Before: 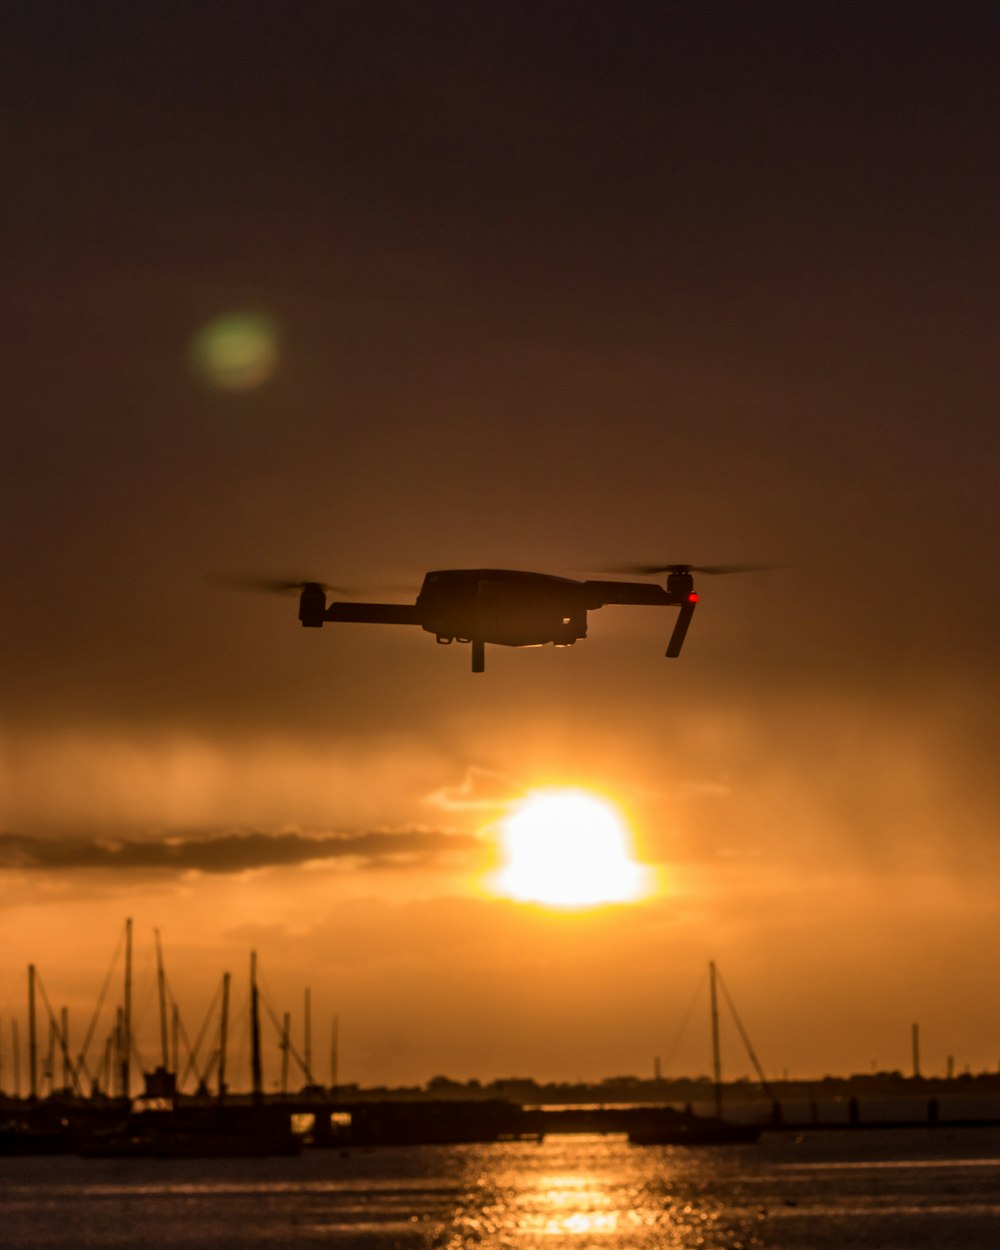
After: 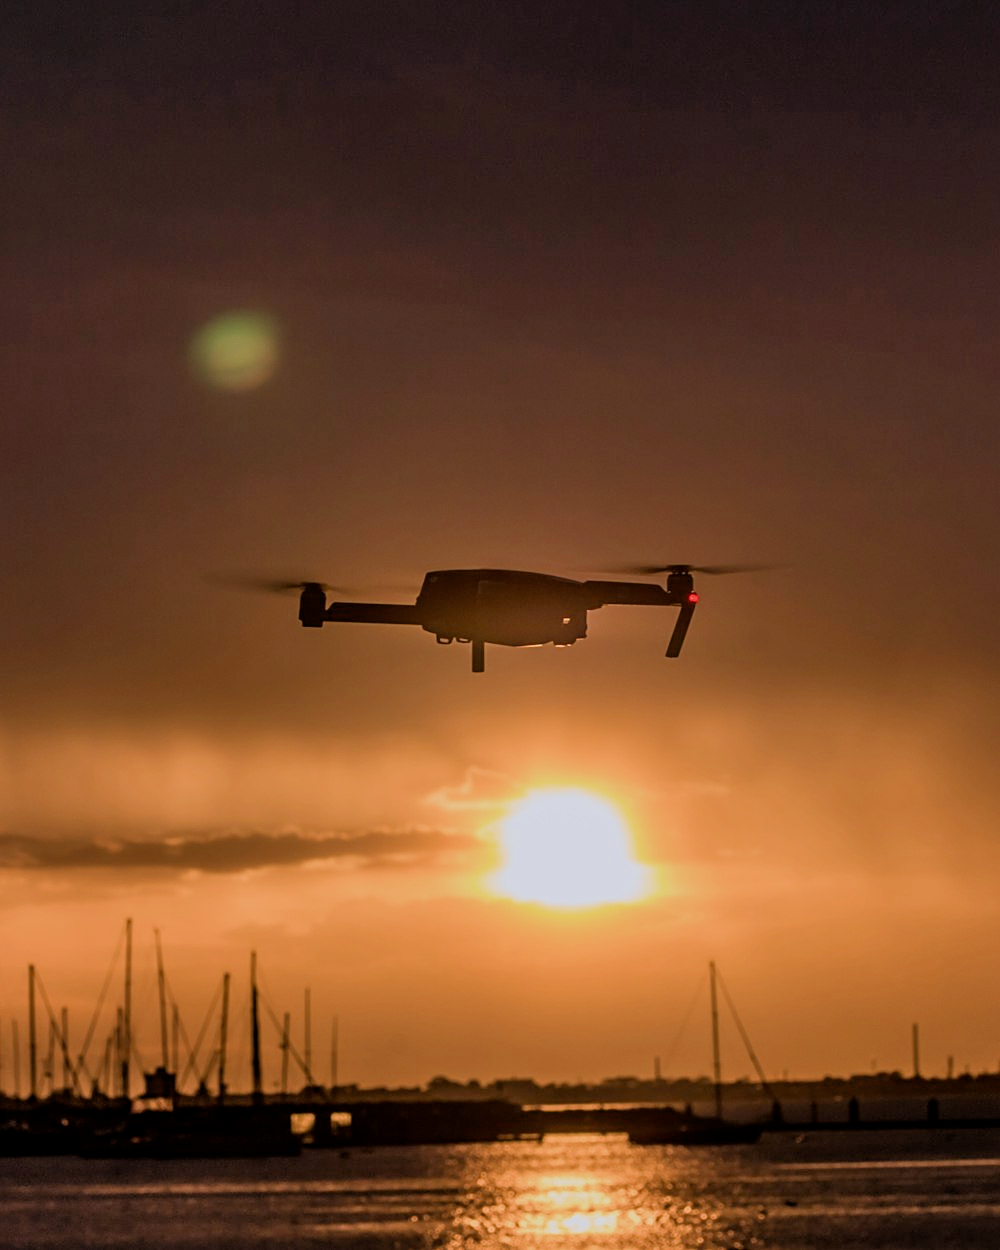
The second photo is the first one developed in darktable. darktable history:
sharpen: on, module defaults
filmic rgb: black relative exposure -8.79 EV, white relative exposure 4.98 EV, threshold 3 EV, target black luminance 0%, hardness 3.77, latitude 66.33%, contrast 0.822, shadows ↔ highlights balance 20%, color science v5 (2021), contrast in shadows safe, contrast in highlights safe, enable highlight reconstruction true
exposure: exposure 0.6 EV, compensate highlight preservation false
color calibration: illuminant as shot in camera, x 0.358, y 0.373, temperature 4628.91 K
